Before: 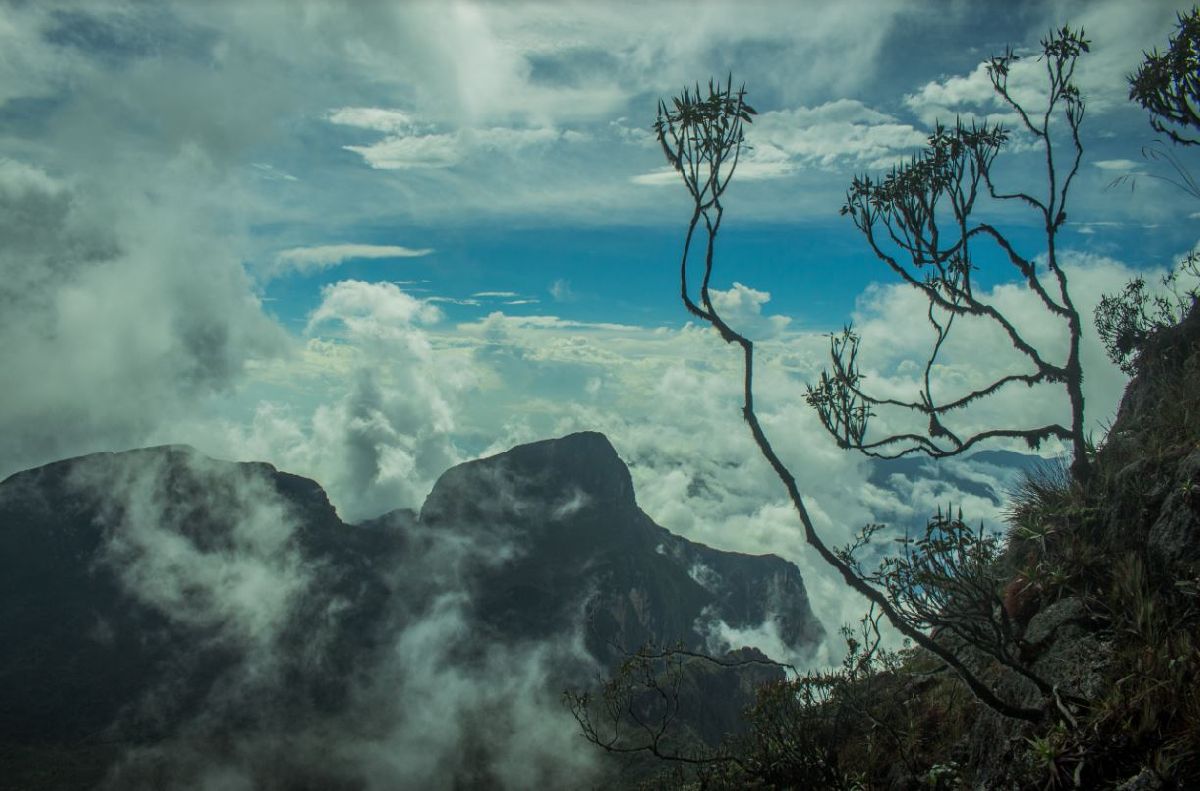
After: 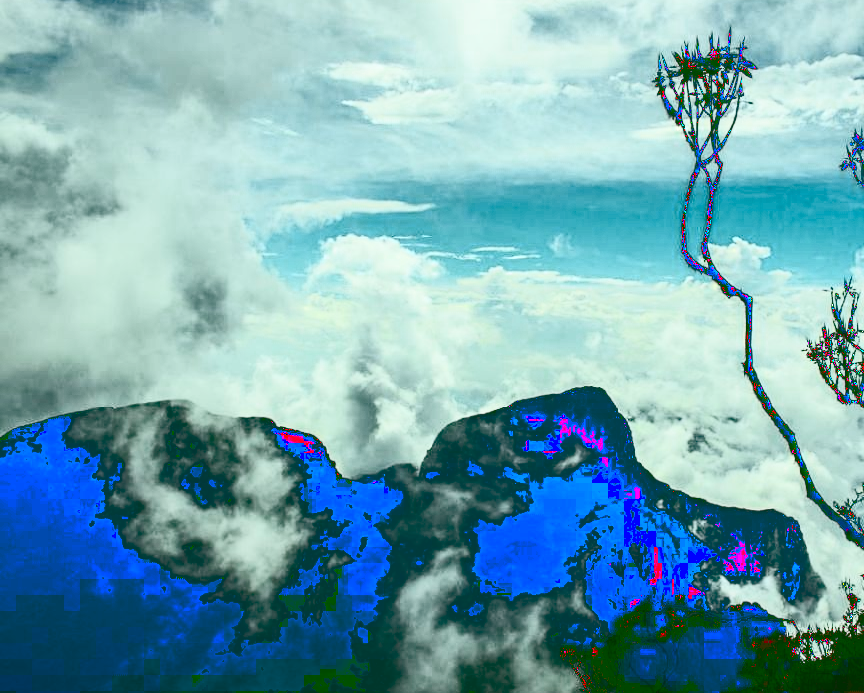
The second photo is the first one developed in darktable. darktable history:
tone curve: curves: ch0 [(0, 0.137) (1, 1)], color space Lab, linked channels, preserve colors none
exposure: black level correction 0.04, exposure 0.5 EV, compensate highlight preservation false
local contrast: mode bilateral grid, contrast 20, coarseness 50, detail 102%, midtone range 0.2
contrast brightness saturation: contrast 0.5, saturation -0.1
crop: top 5.803%, right 27.864%, bottom 5.804%
color zones: curves: ch0 [(0.018, 0.548) (0.224, 0.64) (0.425, 0.447) (0.675, 0.575) (0.732, 0.579)]; ch1 [(0.066, 0.487) (0.25, 0.5) (0.404, 0.43) (0.75, 0.421) (0.956, 0.421)]; ch2 [(0.044, 0.561) (0.215, 0.465) (0.399, 0.544) (0.465, 0.548) (0.614, 0.447) (0.724, 0.43) (0.882, 0.623) (0.956, 0.632)]
white balance: emerald 1
